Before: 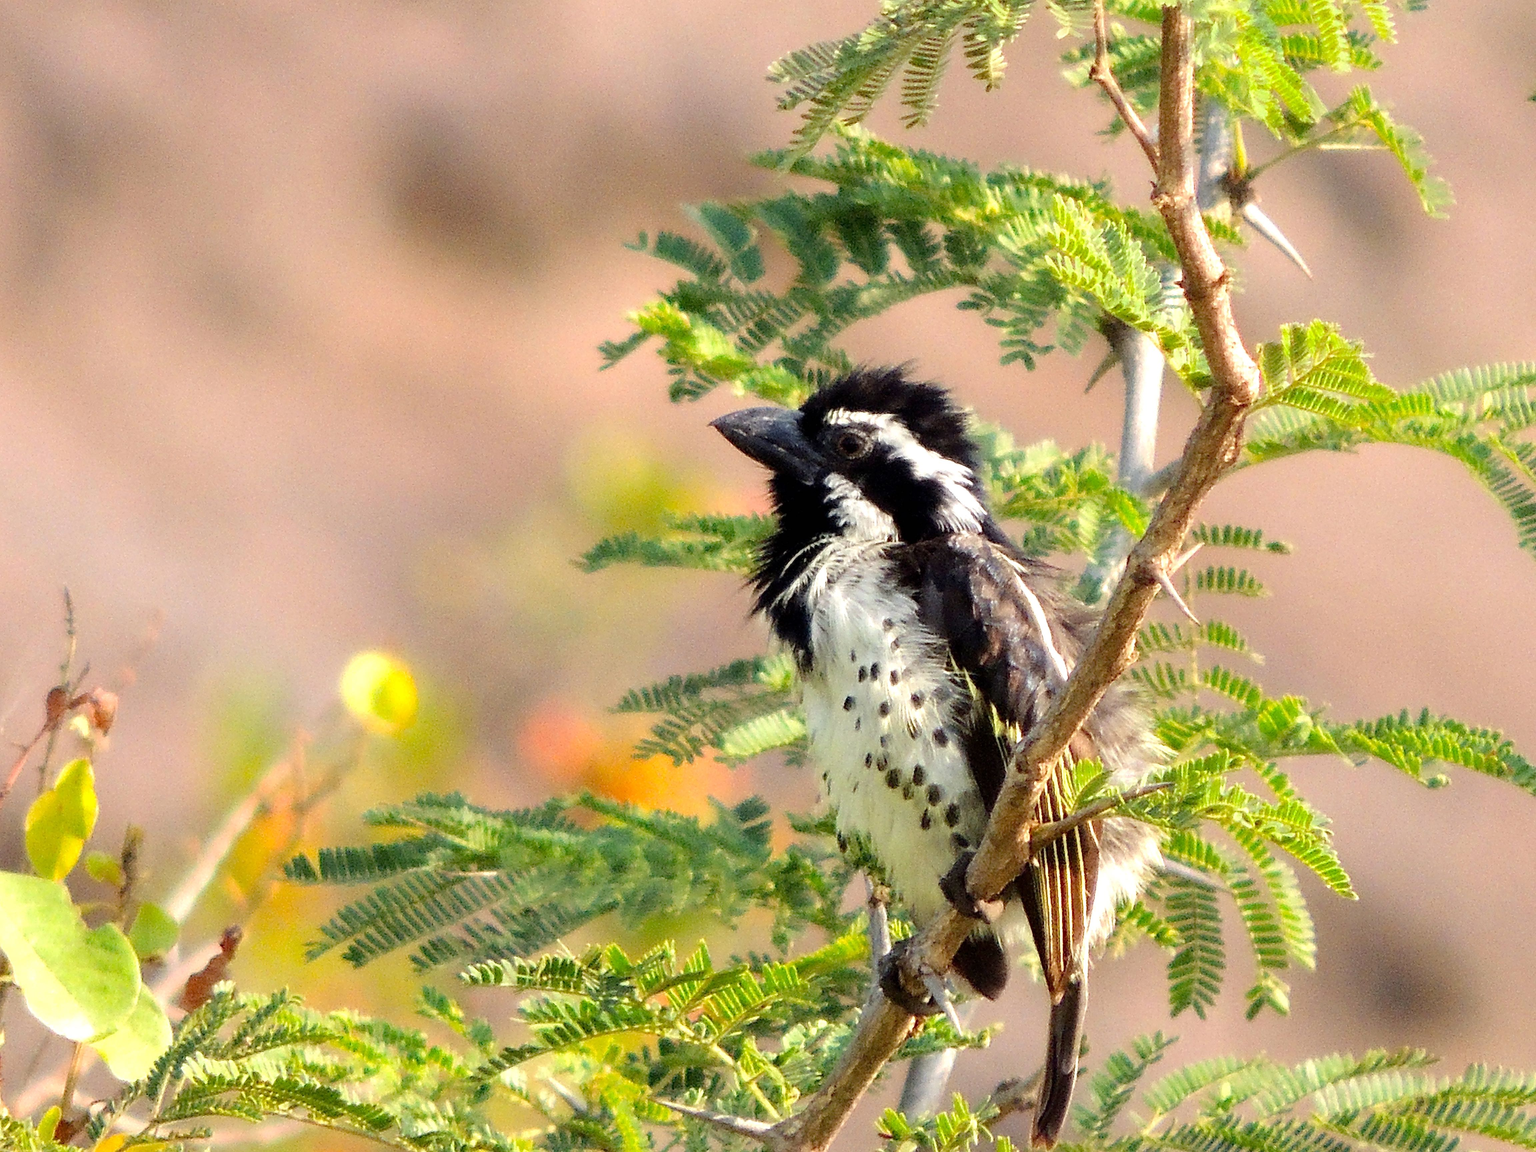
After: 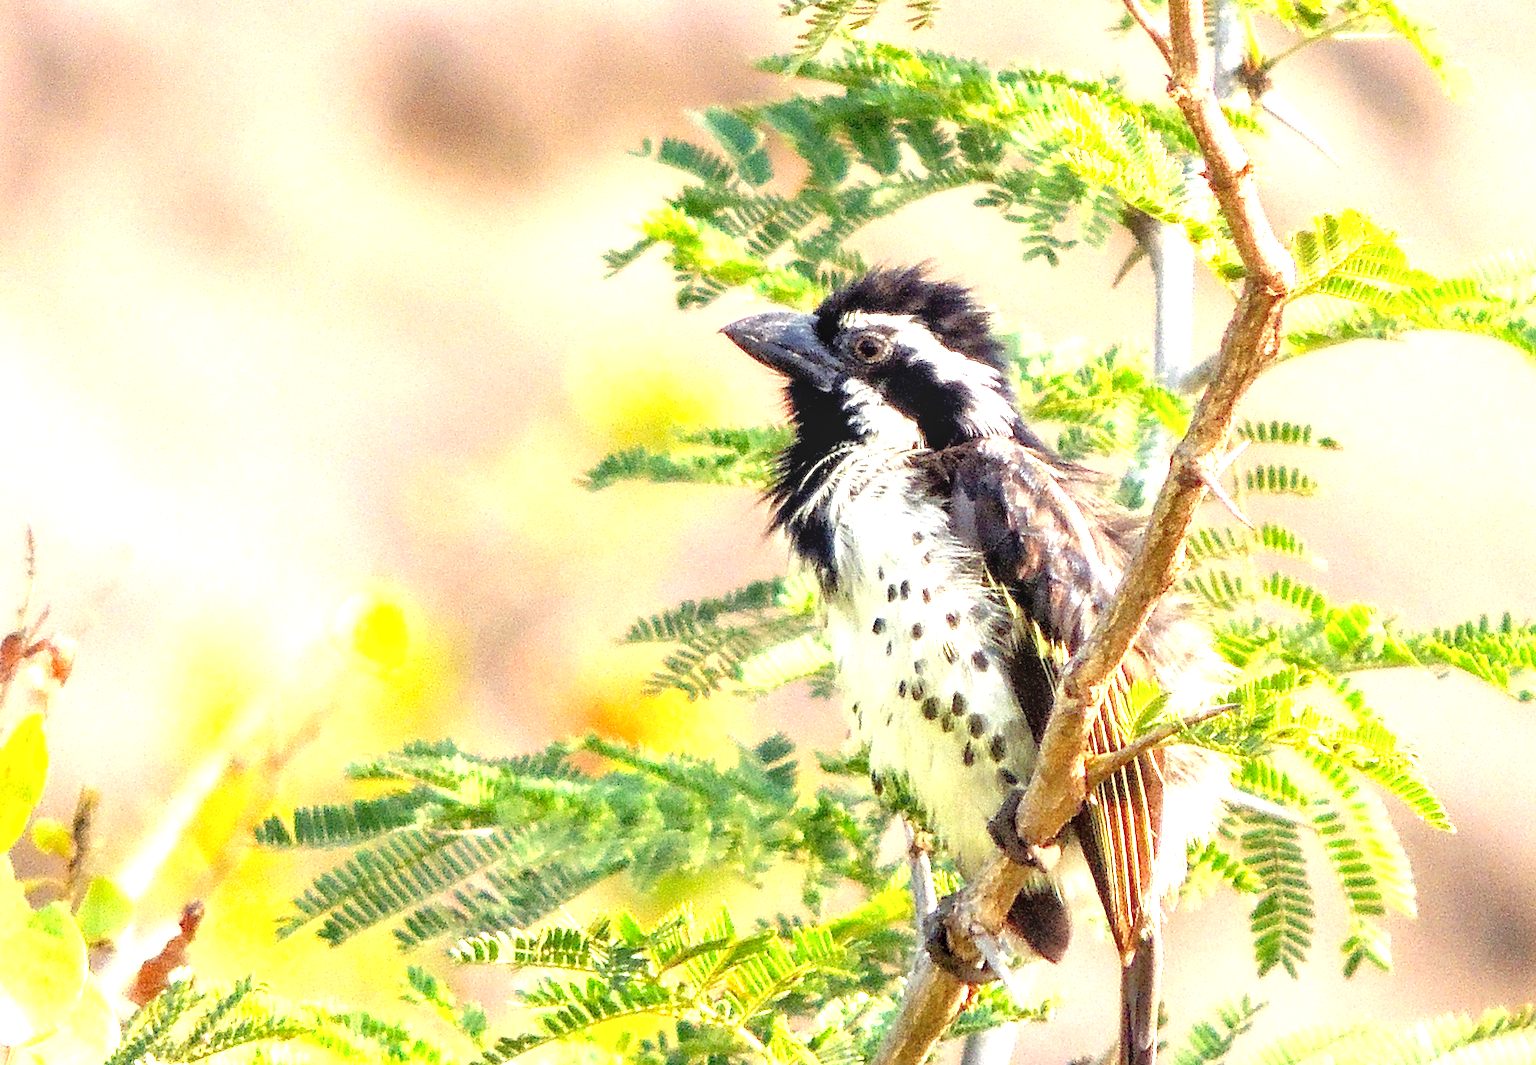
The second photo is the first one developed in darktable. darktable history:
rotate and perspective: rotation -1.68°, lens shift (vertical) -0.146, crop left 0.049, crop right 0.912, crop top 0.032, crop bottom 0.96
crop and rotate: top 5.609%, bottom 5.609%
exposure: black level correction 0, exposure 1.173 EV, compensate exposure bias true, compensate highlight preservation false
tone equalizer: -7 EV 0.15 EV, -6 EV 0.6 EV, -5 EV 1.15 EV, -4 EV 1.33 EV, -3 EV 1.15 EV, -2 EV 0.6 EV, -1 EV 0.15 EV, mask exposure compensation -0.5 EV
local contrast: on, module defaults
